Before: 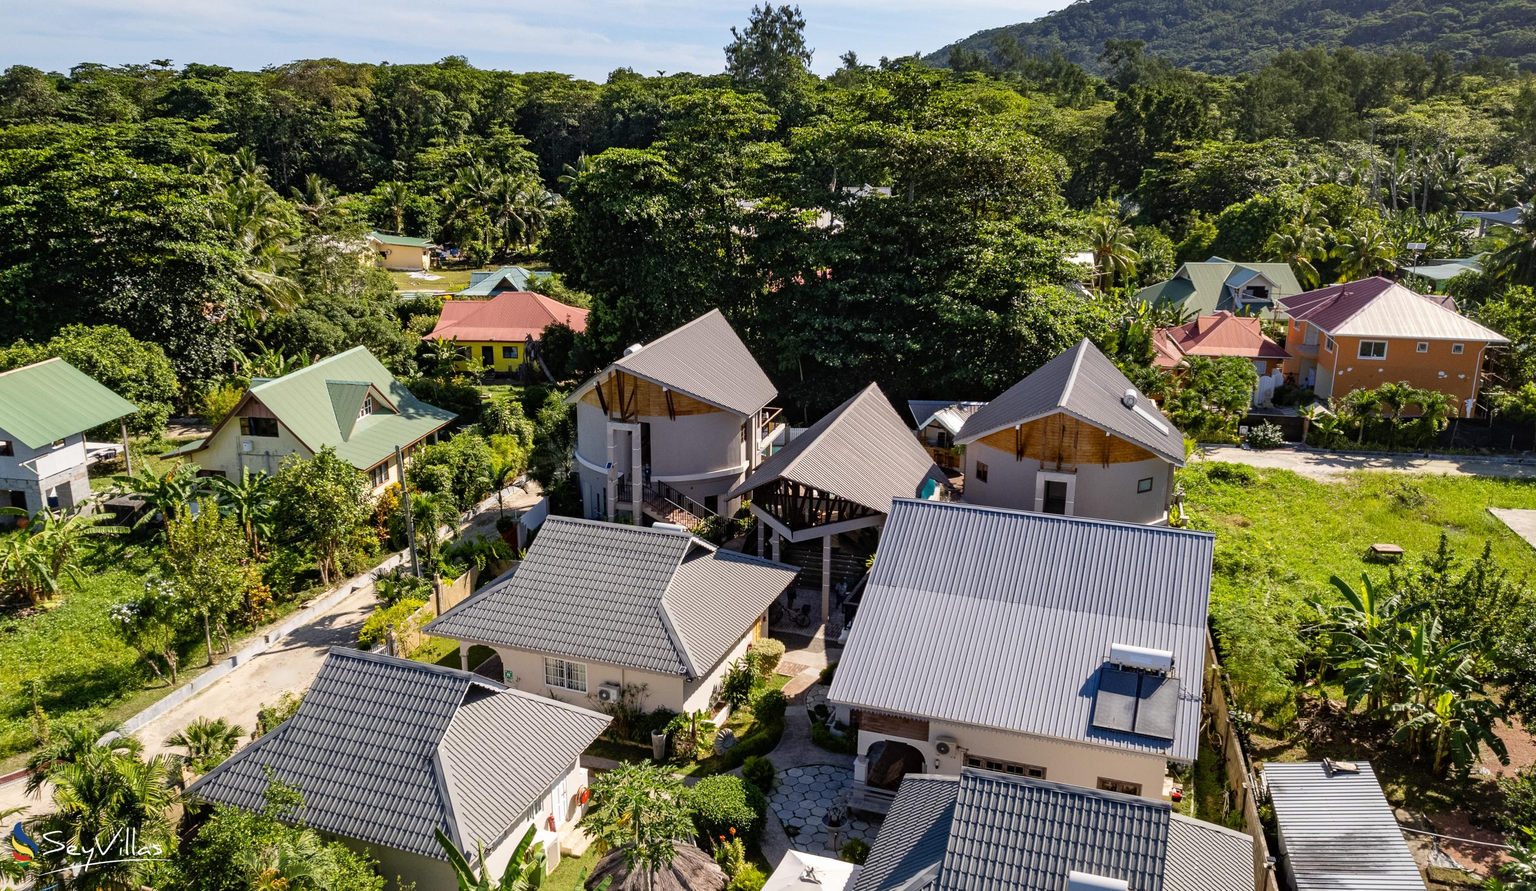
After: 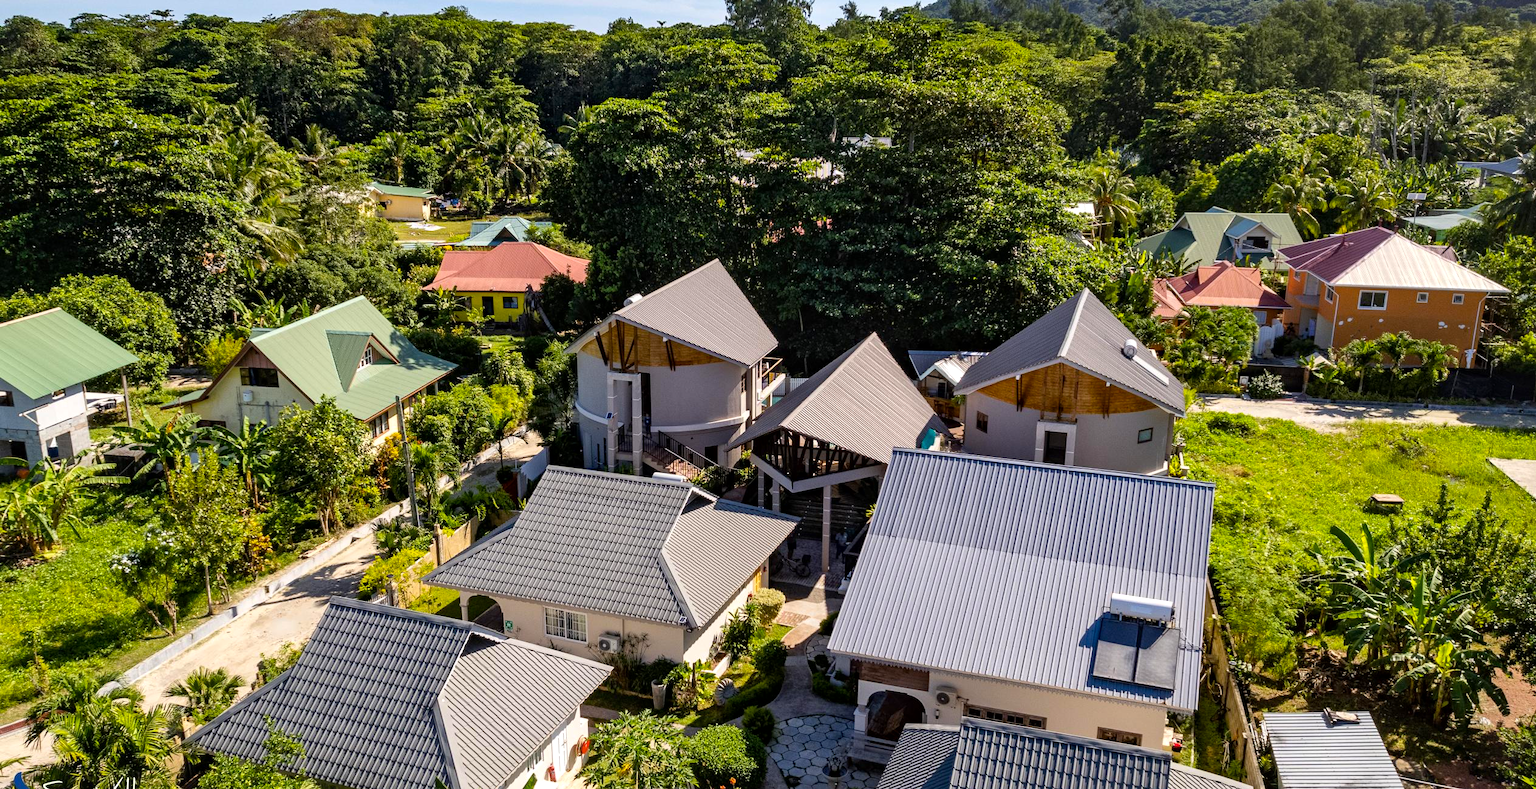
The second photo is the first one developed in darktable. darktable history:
crop and rotate: top 5.591%, bottom 5.736%
color balance rgb: perceptual saturation grading › global saturation 10.936%, perceptual brilliance grading › global brilliance 2.794%, global vibrance 20%
local contrast: mode bilateral grid, contrast 20, coarseness 49, detail 119%, midtone range 0.2
